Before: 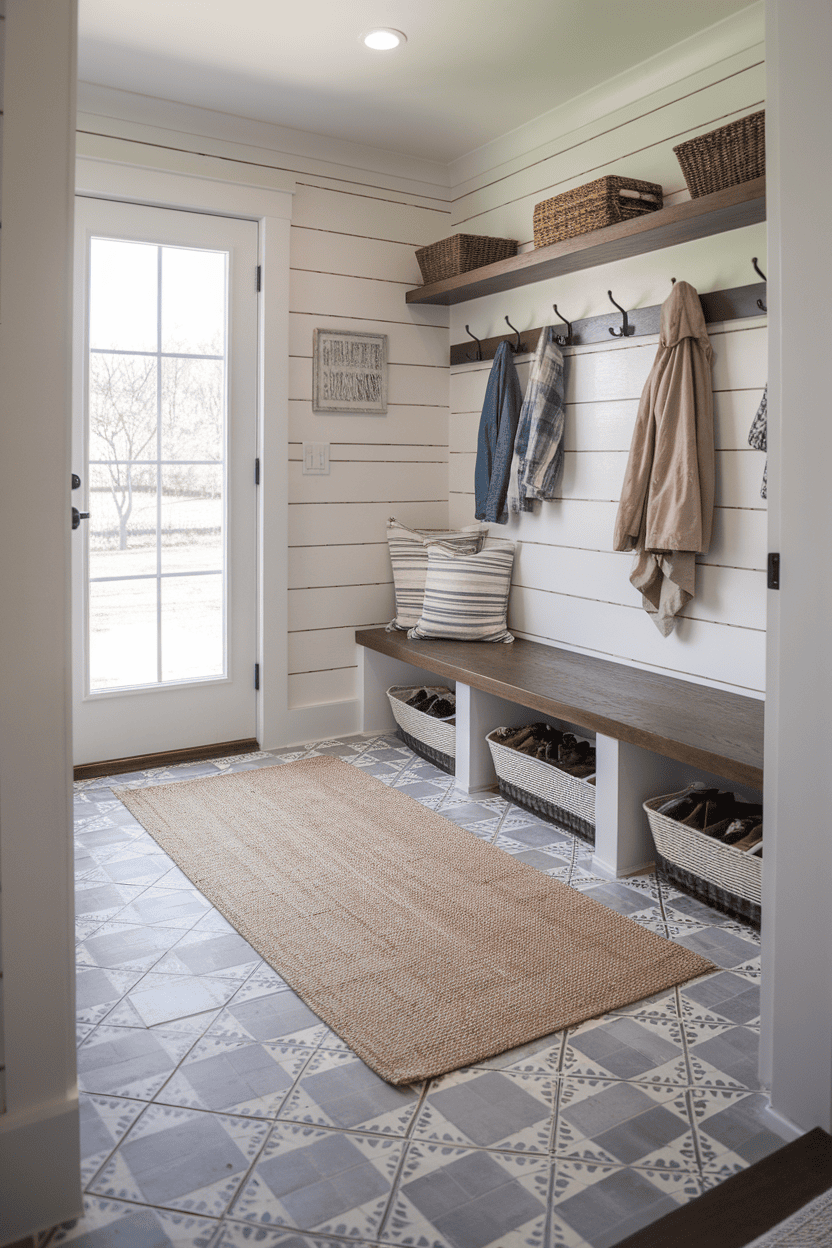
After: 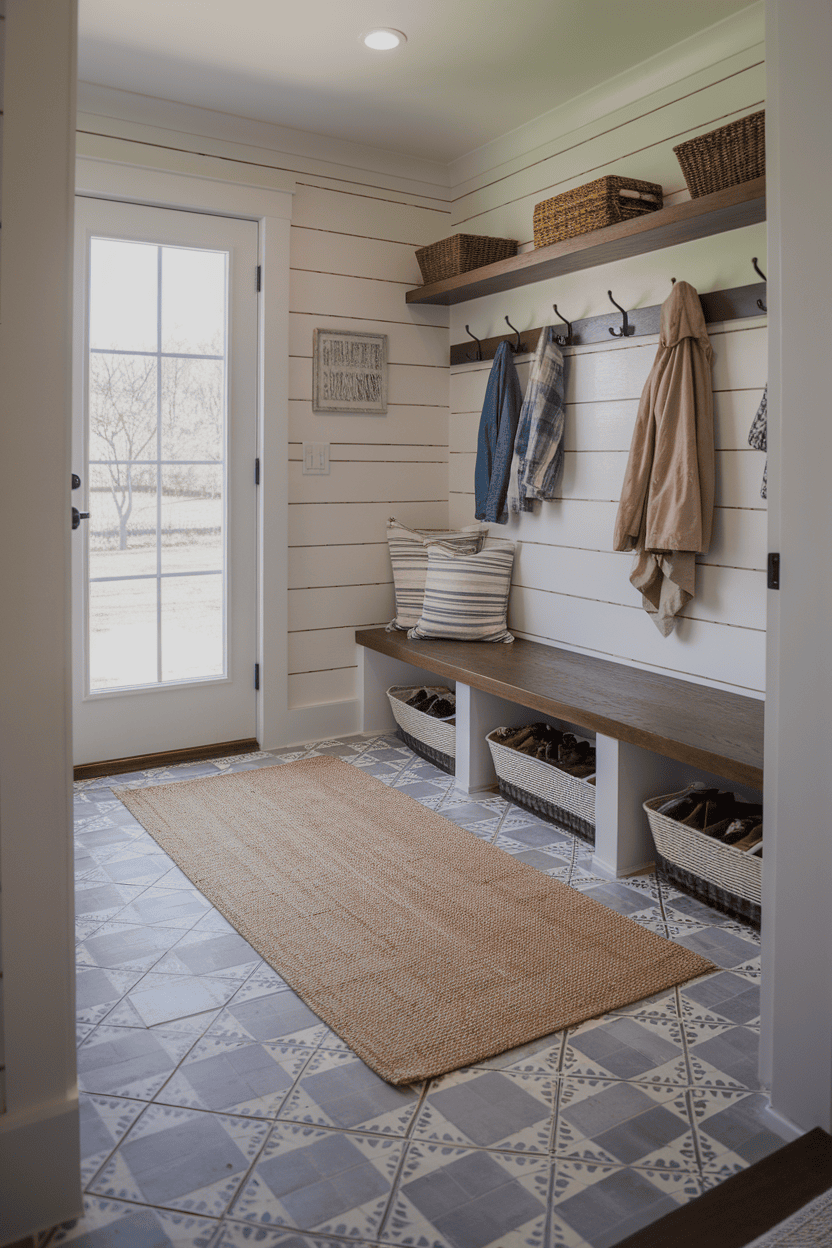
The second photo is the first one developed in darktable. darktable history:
color balance rgb: perceptual saturation grading › global saturation 25%, global vibrance 20%
exposure: exposure -0.492 EV, compensate highlight preservation false
